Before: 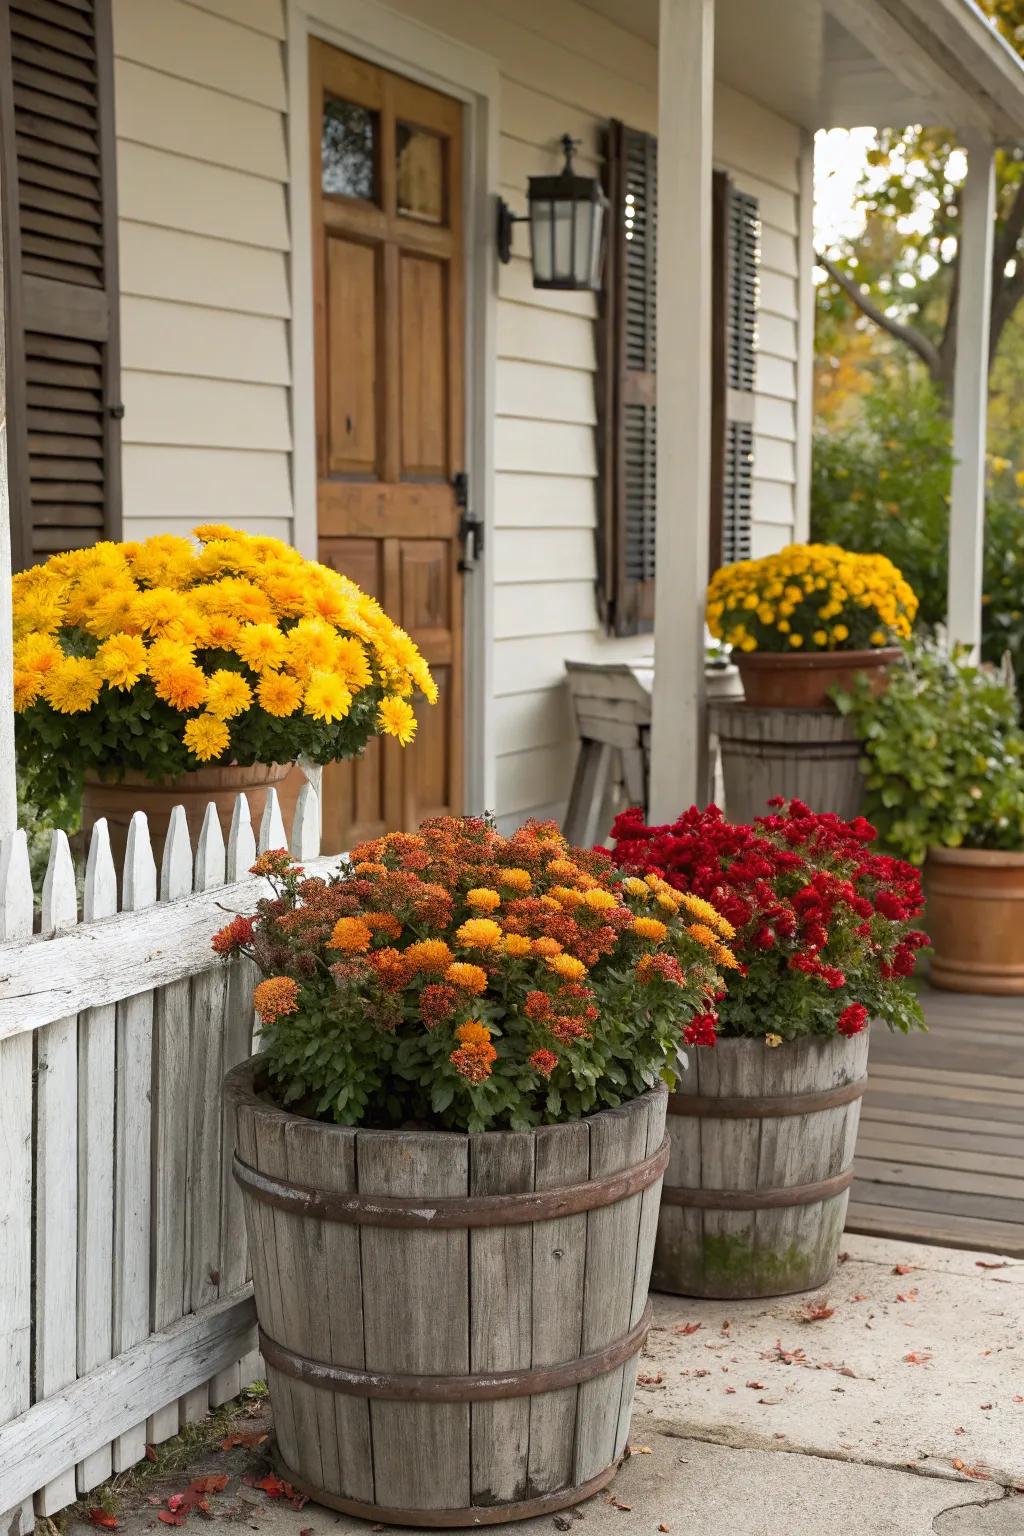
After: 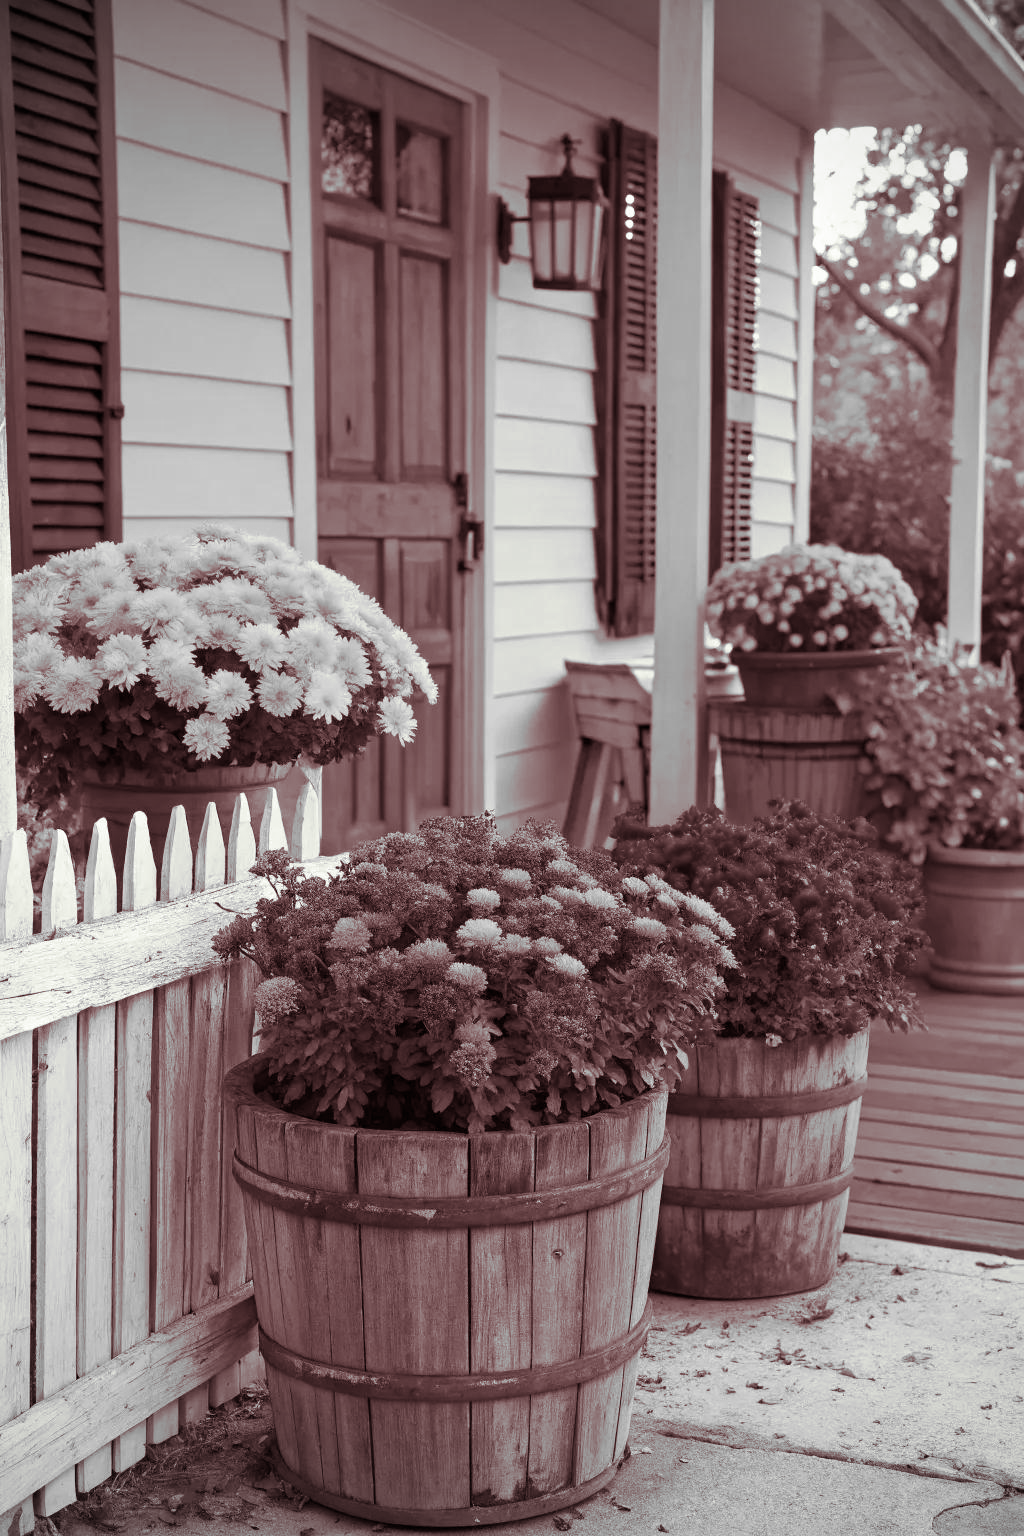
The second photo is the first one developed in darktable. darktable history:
vignetting: fall-off radius 45%, brightness -0.33
monochrome: on, module defaults
split-toning: on, module defaults
